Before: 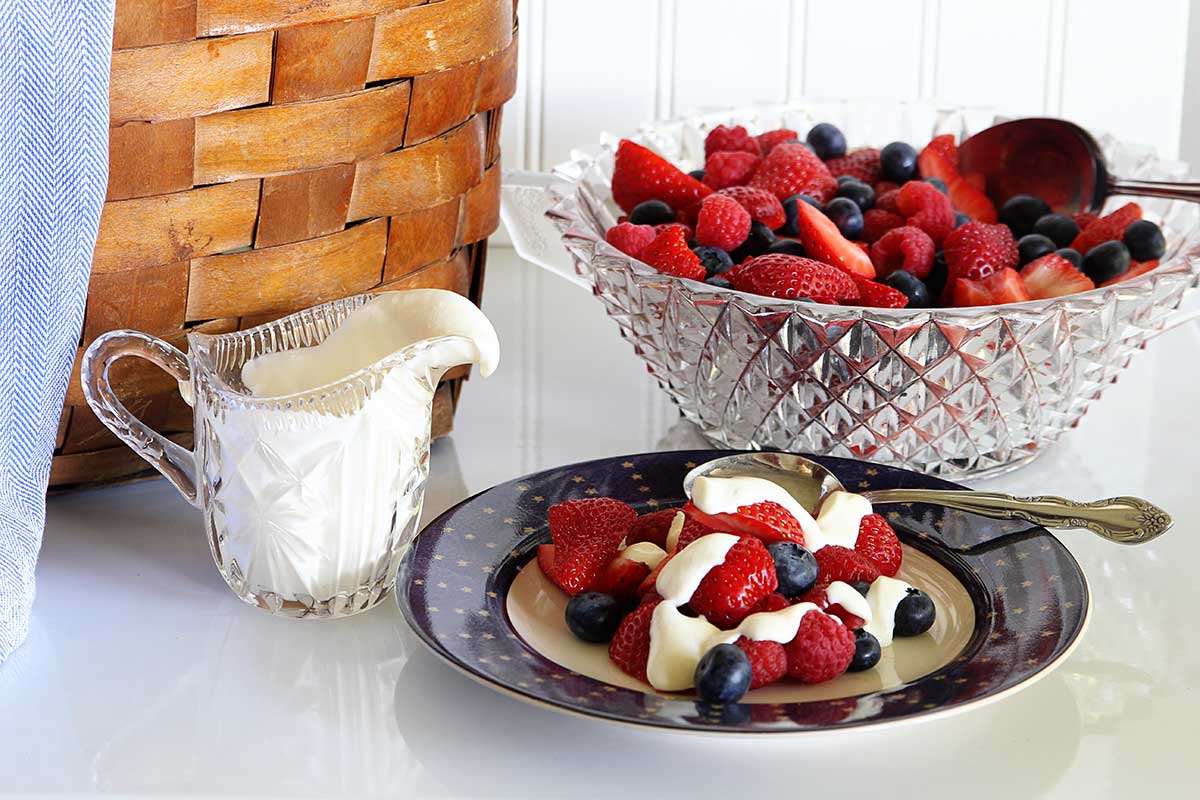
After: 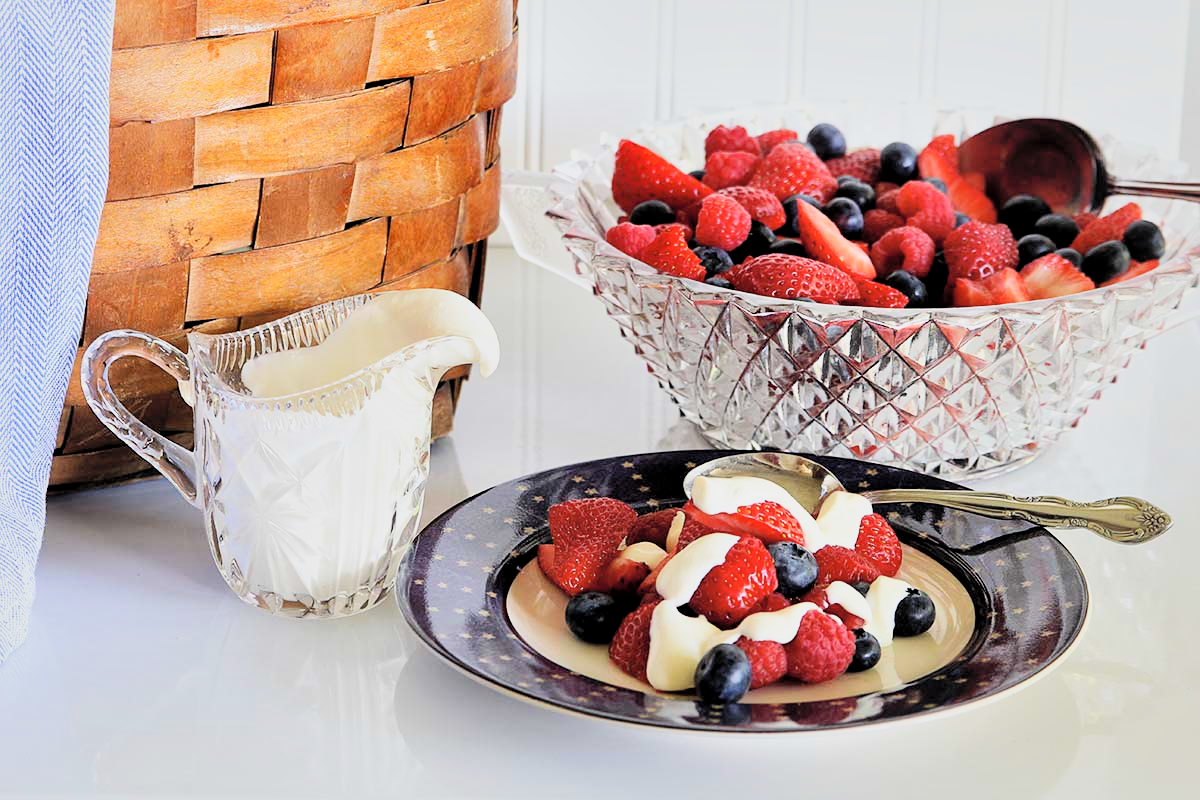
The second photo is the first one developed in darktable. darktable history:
contrast brightness saturation: contrast 0.1, brightness 0.3, saturation 0.14
local contrast: mode bilateral grid, contrast 25, coarseness 60, detail 151%, midtone range 0.2
filmic rgb: black relative exposure -6.98 EV, white relative exposure 5.63 EV, hardness 2.86
